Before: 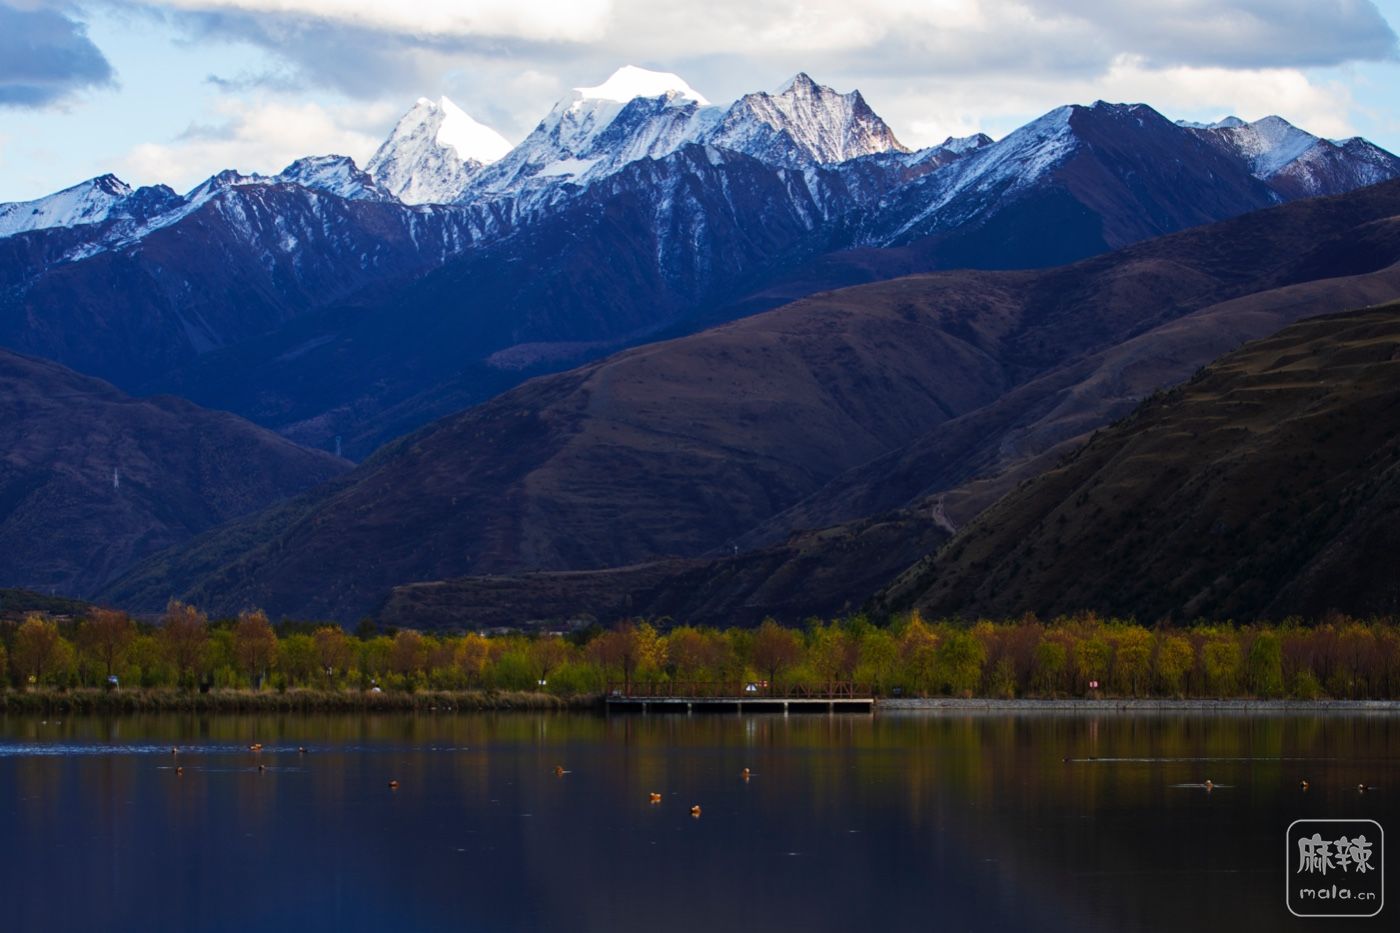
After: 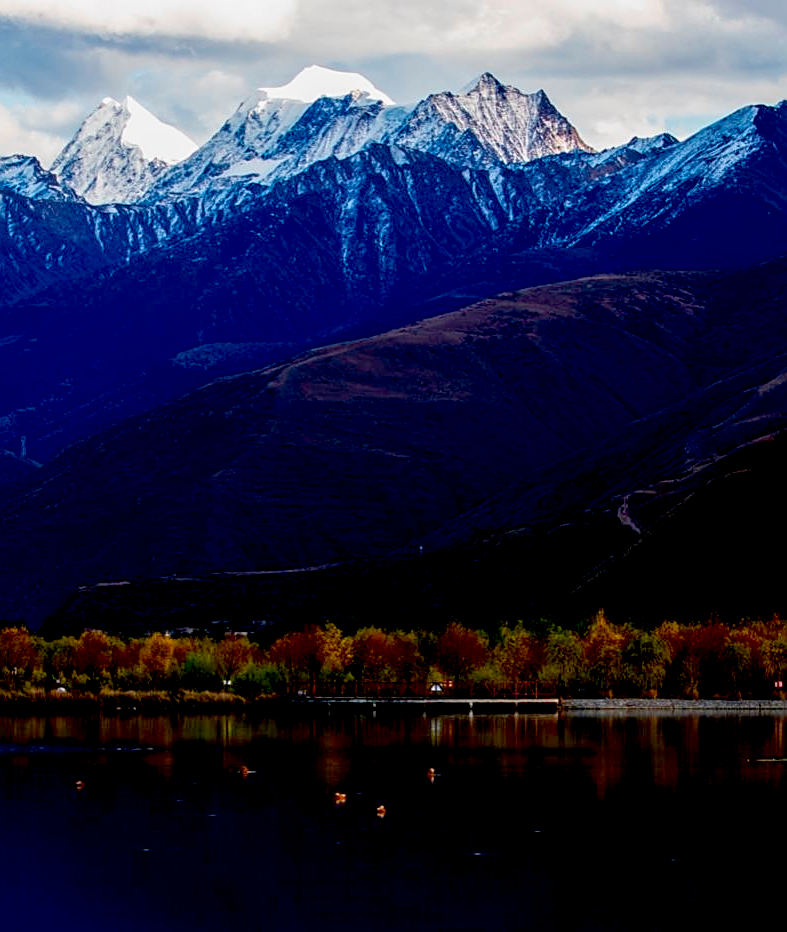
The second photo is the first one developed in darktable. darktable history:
exposure: black level correction 0.029, exposure -0.073 EV, compensate highlight preservation false
sharpen: on, module defaults
crop and rotate: left 22.516%, right 21.234%
local contrast: on, module defaults
